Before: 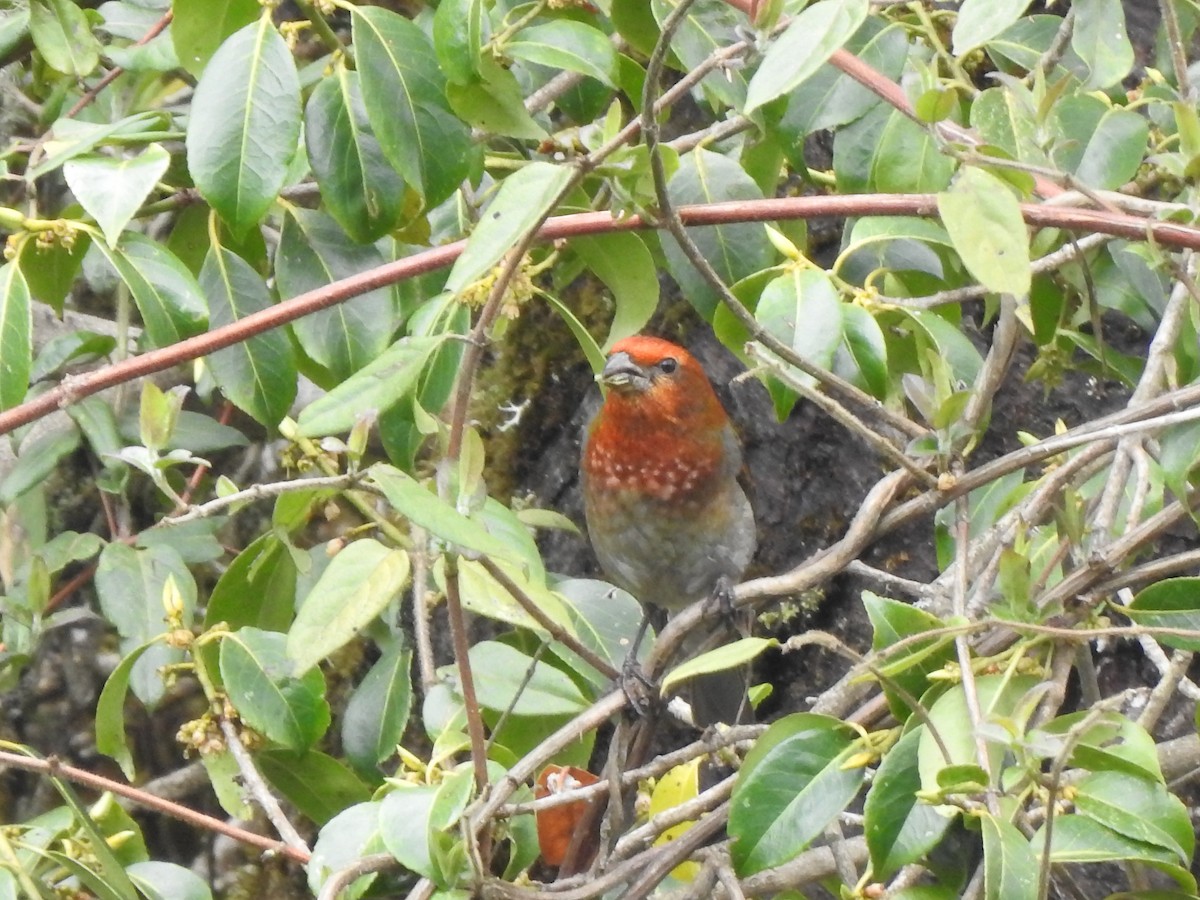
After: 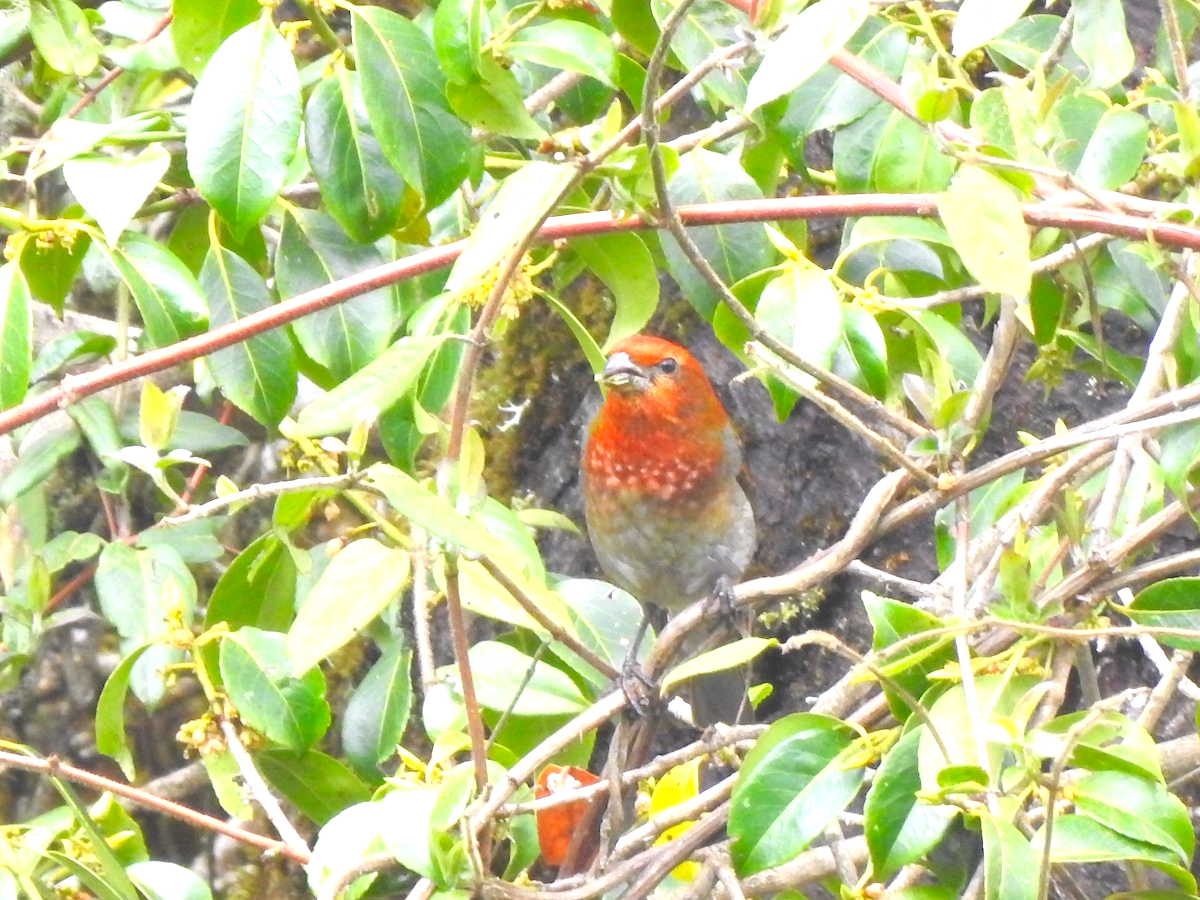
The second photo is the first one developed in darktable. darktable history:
exposure: black level correction 0, exposure 1.2 EV, compensate exposure bias true, compensate highlight preservation false
contrast brightness saturation: contrast -0.19, saturation 0.19
white balance: red 1.009, blue 1.027
